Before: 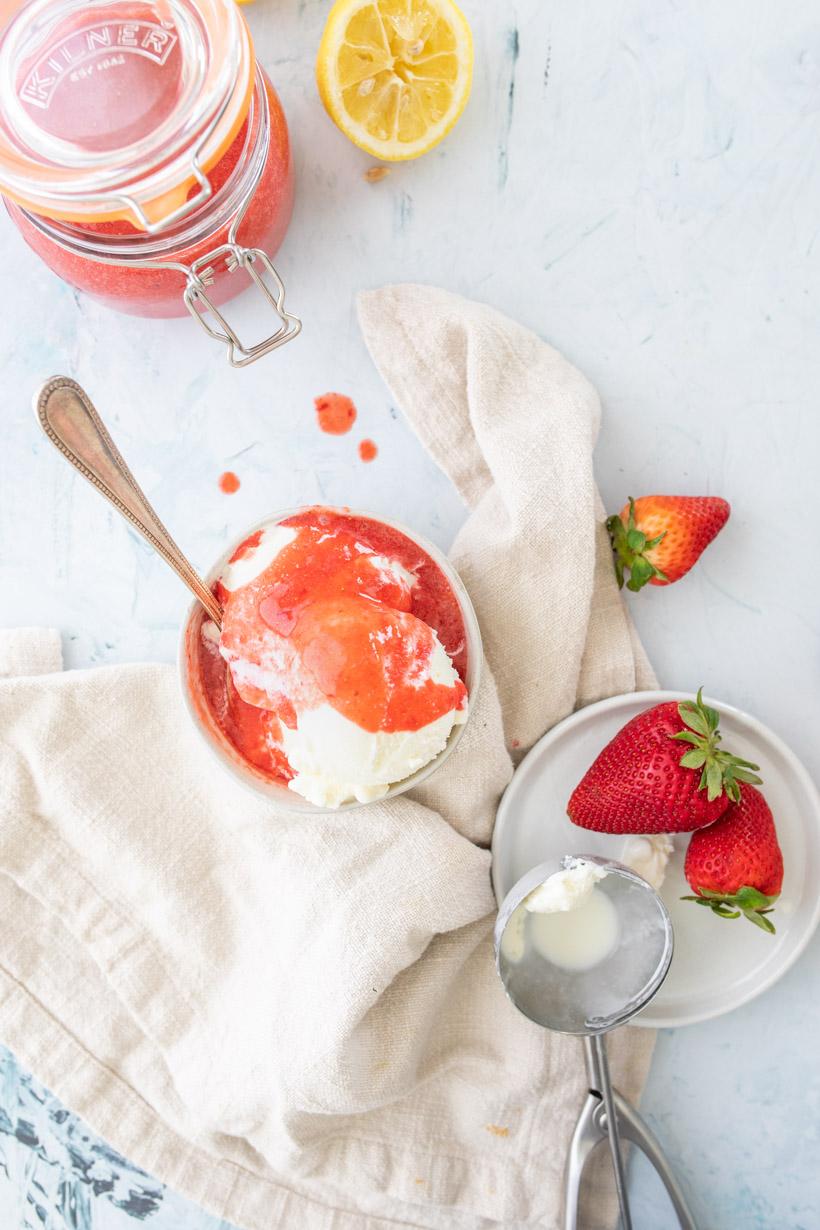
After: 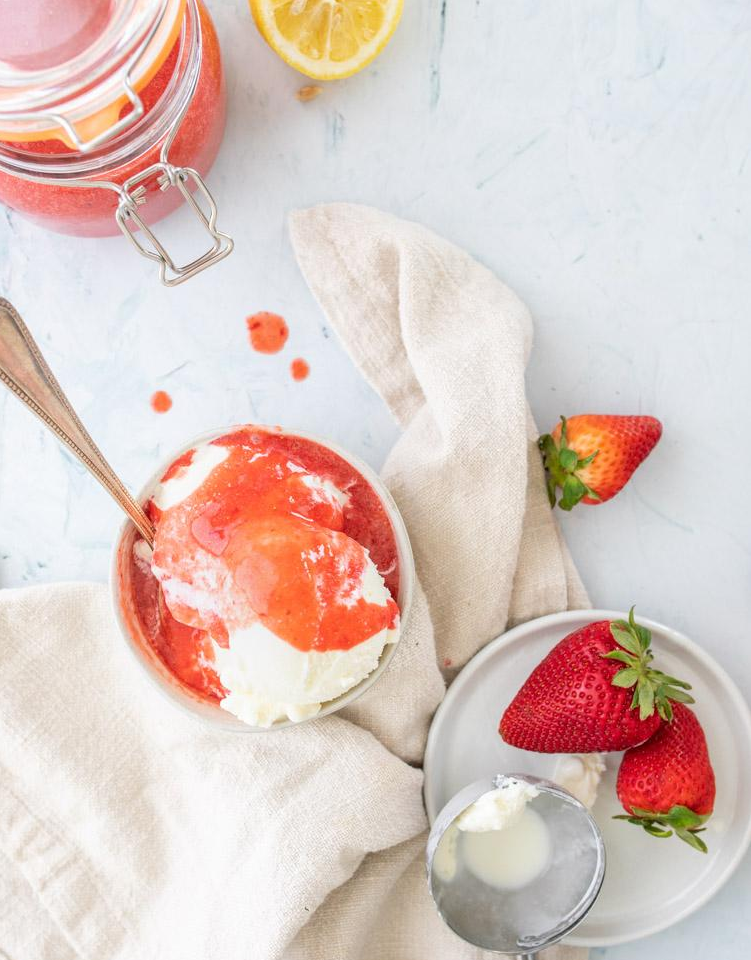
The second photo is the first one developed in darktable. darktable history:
crop: left 8.333%, top 6.612%, bottom 15.273%
